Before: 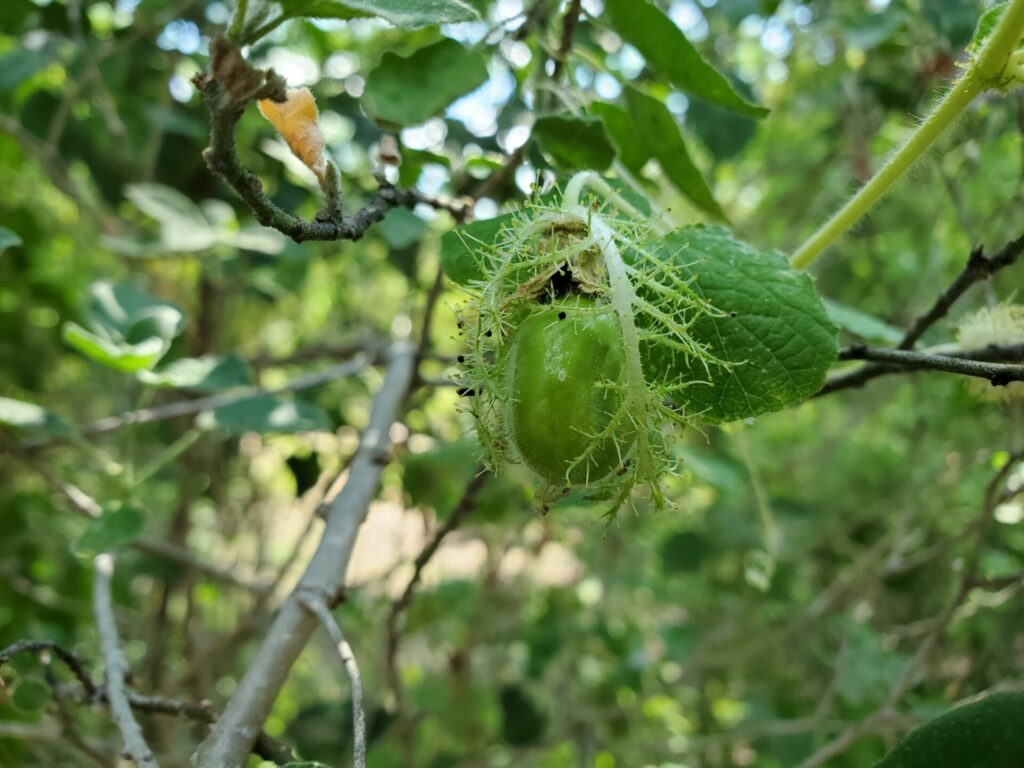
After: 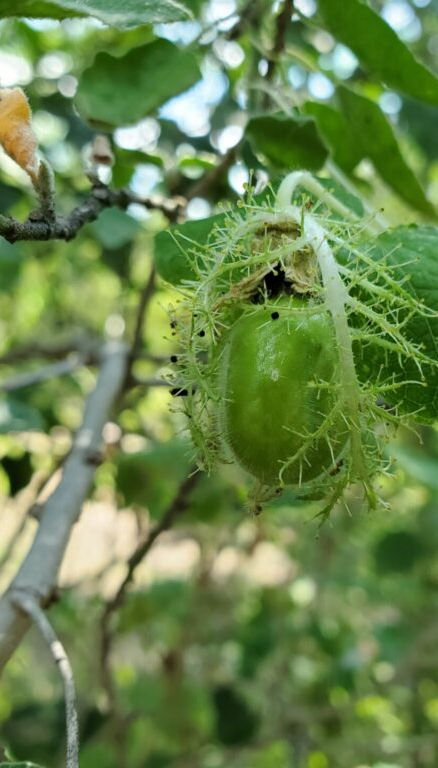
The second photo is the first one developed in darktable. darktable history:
crop: left 28.125%, right 29.068%
